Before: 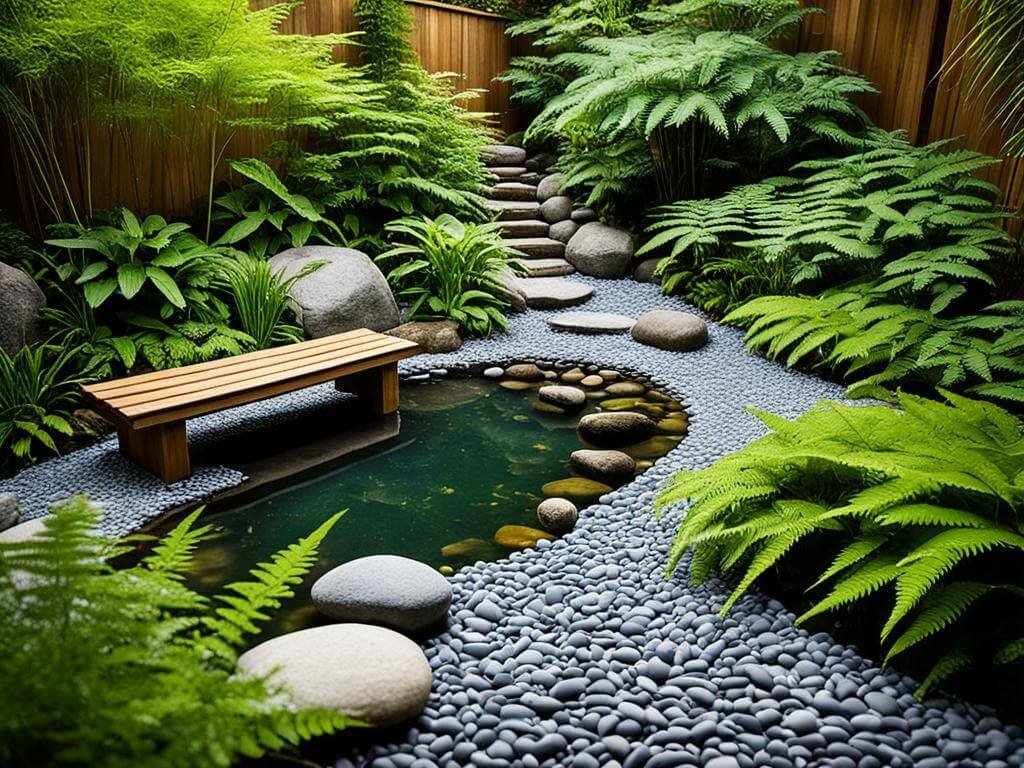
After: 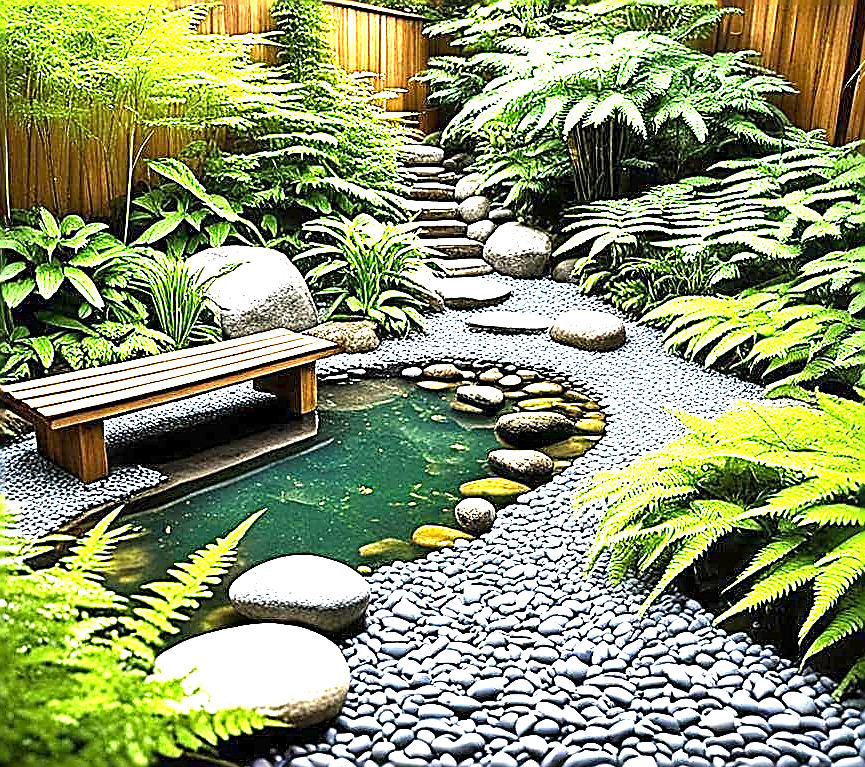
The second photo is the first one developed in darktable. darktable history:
sharpen: amount 1.984
exposure: exposure 2.176 EV, compensate exposure bias true, compensate highlight preservation false
crop: left 8.073%, right 7.436%
